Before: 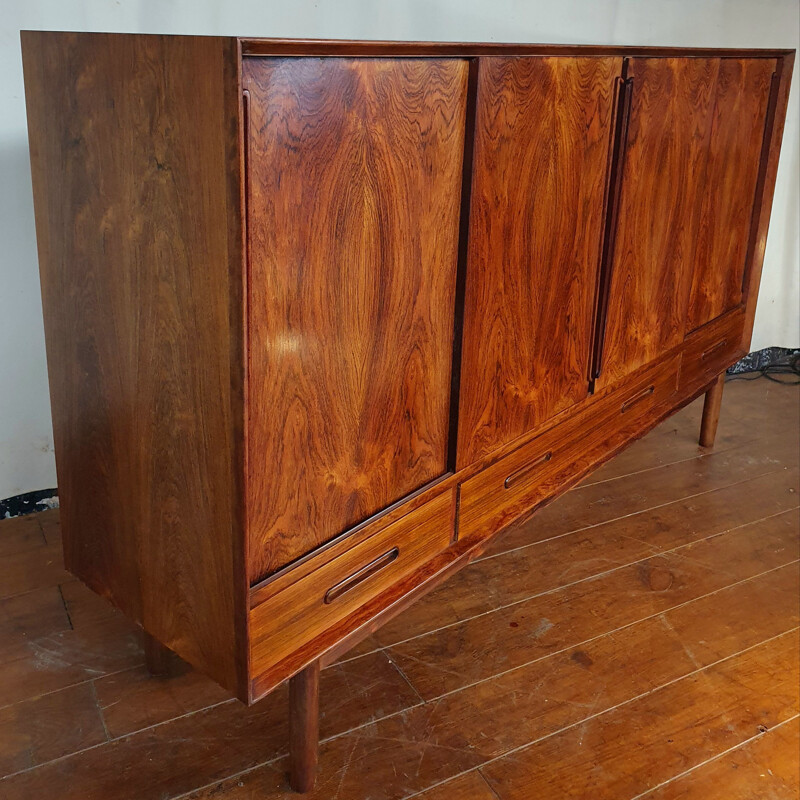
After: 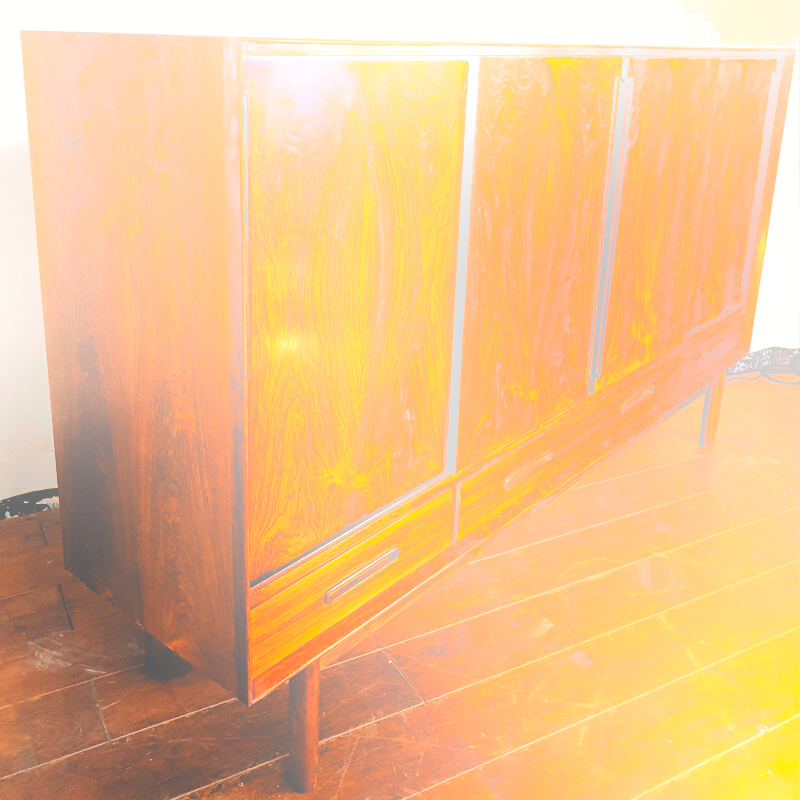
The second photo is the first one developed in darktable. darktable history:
levels: levels [0.101, 0.578, 0.953]
bloom: size 25%, threshold 5%, strength 90%
white balance: red 1.127, blue 0.943
base curve: curves: ch0 [(0, 0) (0.007, 0.004) (0.027, 0.03) (0.046, 0.07) (0.207, 0.54) (0.442, 0.872) (0.673, 0.972) (1, 1)], preserve colors none
shadows and highlights: shadows -19.91, highlights -73.15
